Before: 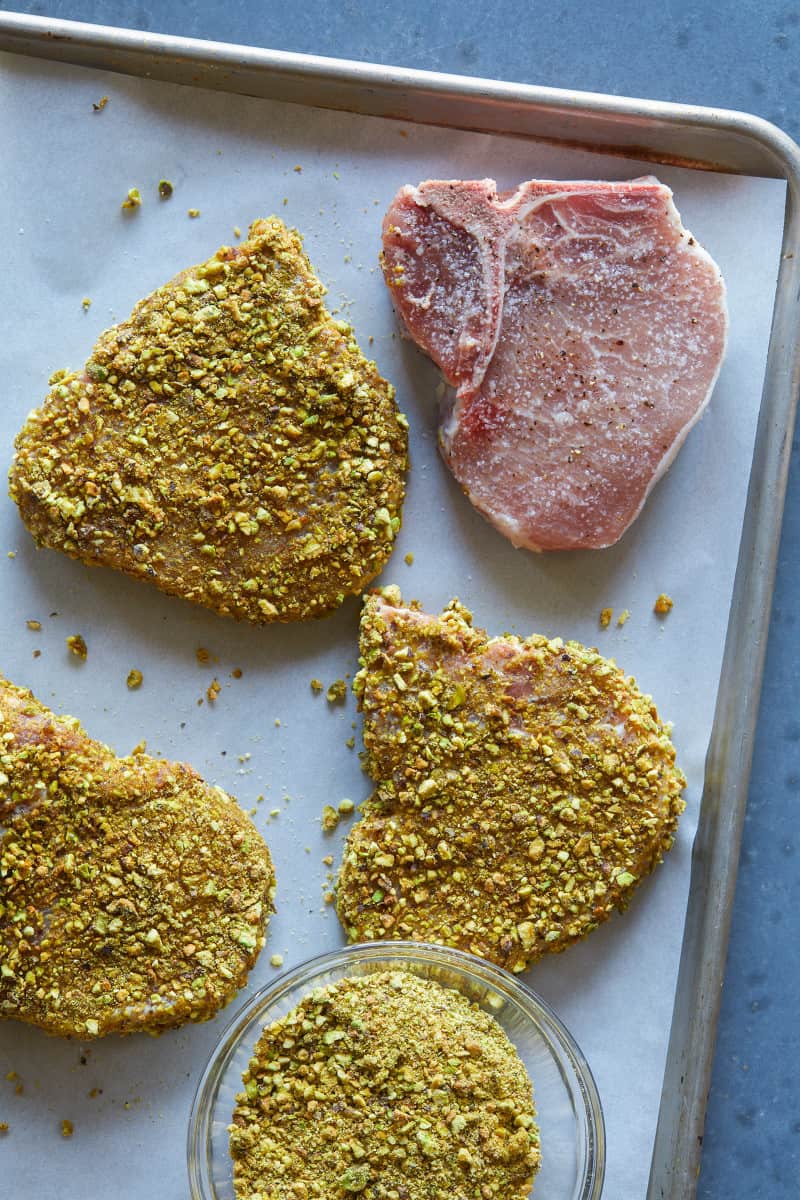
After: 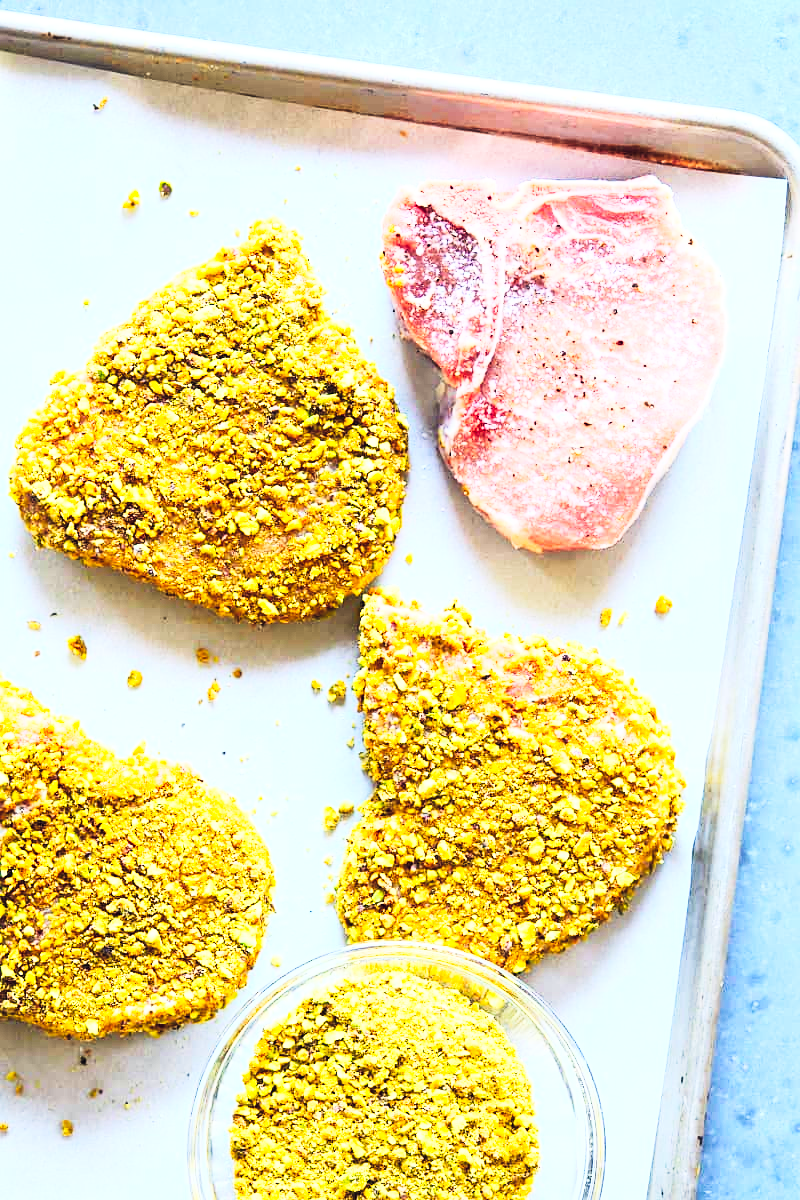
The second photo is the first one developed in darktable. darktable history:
base curve: curves: ch0 [(0, 0) (0.007, 0.004) (0.027, 0.03) (0.046, 0.07) (0.207, 0.54) (0.442, 0.872) (0.673, 0.972) (1, 1)]
tone equalizer: -8 EV -0.544 EV, edges refinement/feathering 500, mask exposure compensation -1.57 EV, preserve details guided filter
tone curve: curves: ch0 [(0, 0.003) (0.117, 0.101) (0.257, 0.246) (0.408, 0.432) (0.632, 0.716) (0.795, 0.884) (1, 1)]; ch1 [(0, 0) (0.227, 0.197) (0.405, 0.421) (0.501, 0.501) (0.522, 0.526) (0.546, 0.564) (0.589, 0.602) (0.696, 0.761) (0.976, 0.992)]; ch2 [(0, 0) (0.208, 0.176) (0.377, 0.38) (0.5, 0.5) (0.537, 0.534) (0.571, 0.577) (0.627, 0.64) (0.698, 0.76) (1, 1)], preserve colors none
exposure: black level correction 0, exposure 0.699 EV, compensate exposure bias true, compensate highlight preservation false
sharpen: amount 0.209
color balance rgb: power › hue 315.76°, global offset › chroma 0.126%, global offset › hue 253.12°, perceptual saturation grading › global saturation 19.857%, global vibrance 14.657%
